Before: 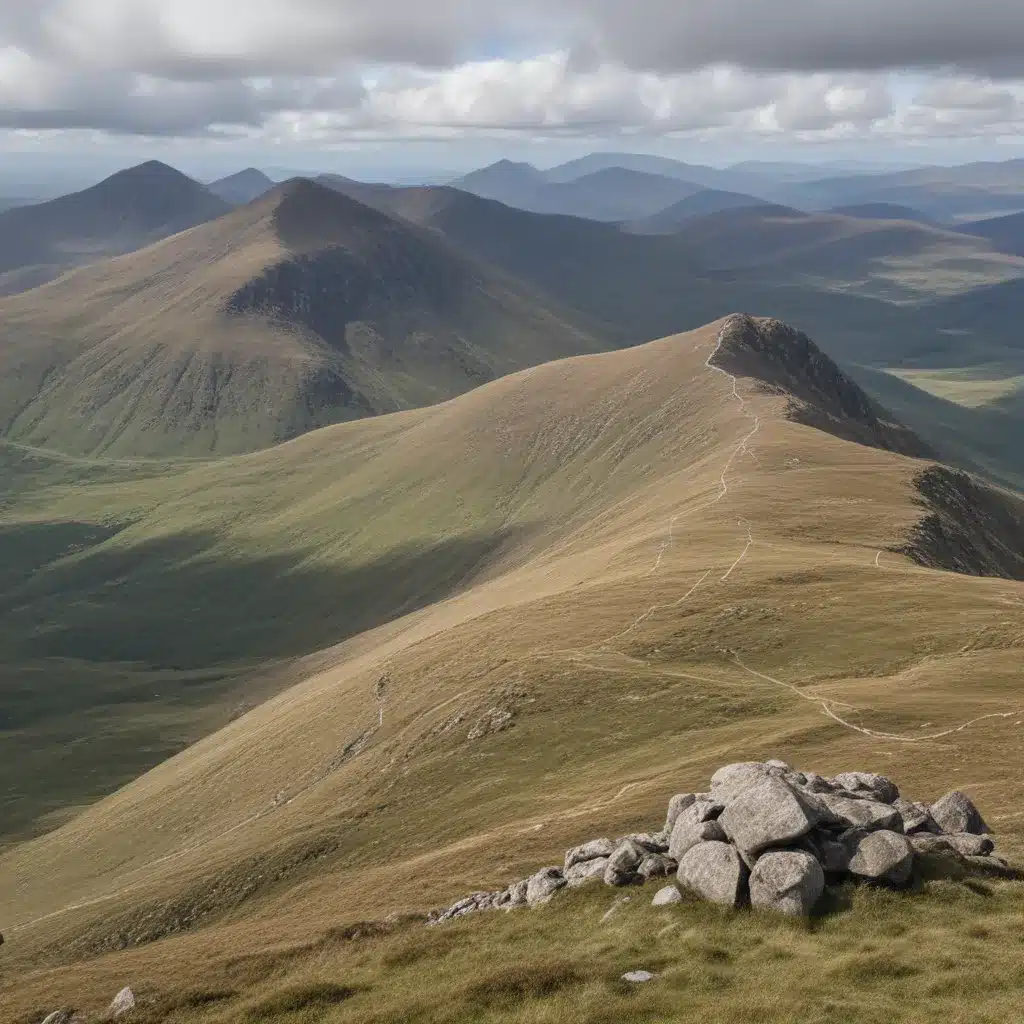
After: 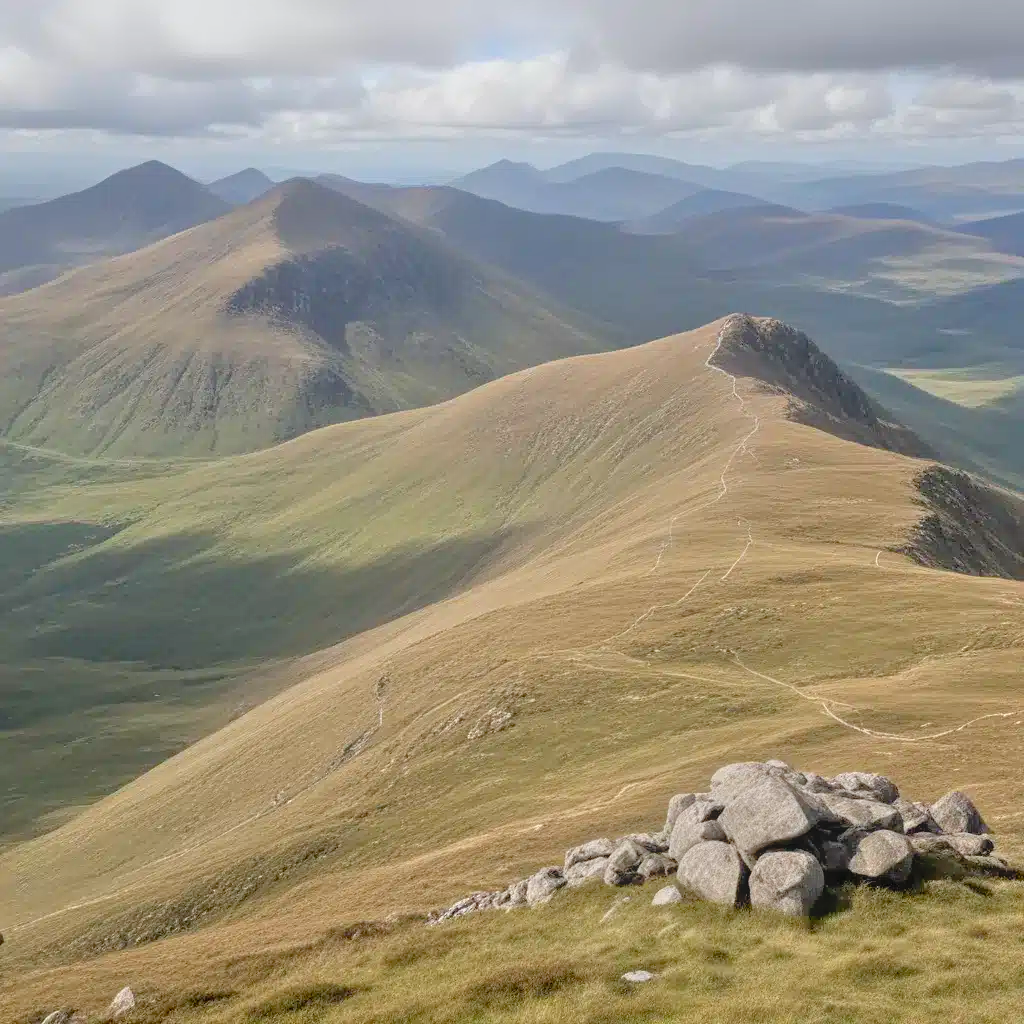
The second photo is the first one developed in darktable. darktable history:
bloom: on, module defaults
contrast equalizer: y [[0.5, 0.488, 0.462, 0.461, 0.491, 0.5], [0.5 ×6], [0.5 ×6], [0 ×6], [0 ×6]]
exposure: black level correction 0.006, exposure -0.226 EV, compensate highlight preservation false
tone equalizer: -7 EV 0.15 EV, -6 EV 0.6 EV, -5 EV 1.15 EV, -4 EV 1.33 EV, -3 EV 1.15 EV, -2 EV 0.6 EV, -1 EV 0.15 EV, mask exposure compensation -0.5 EV
